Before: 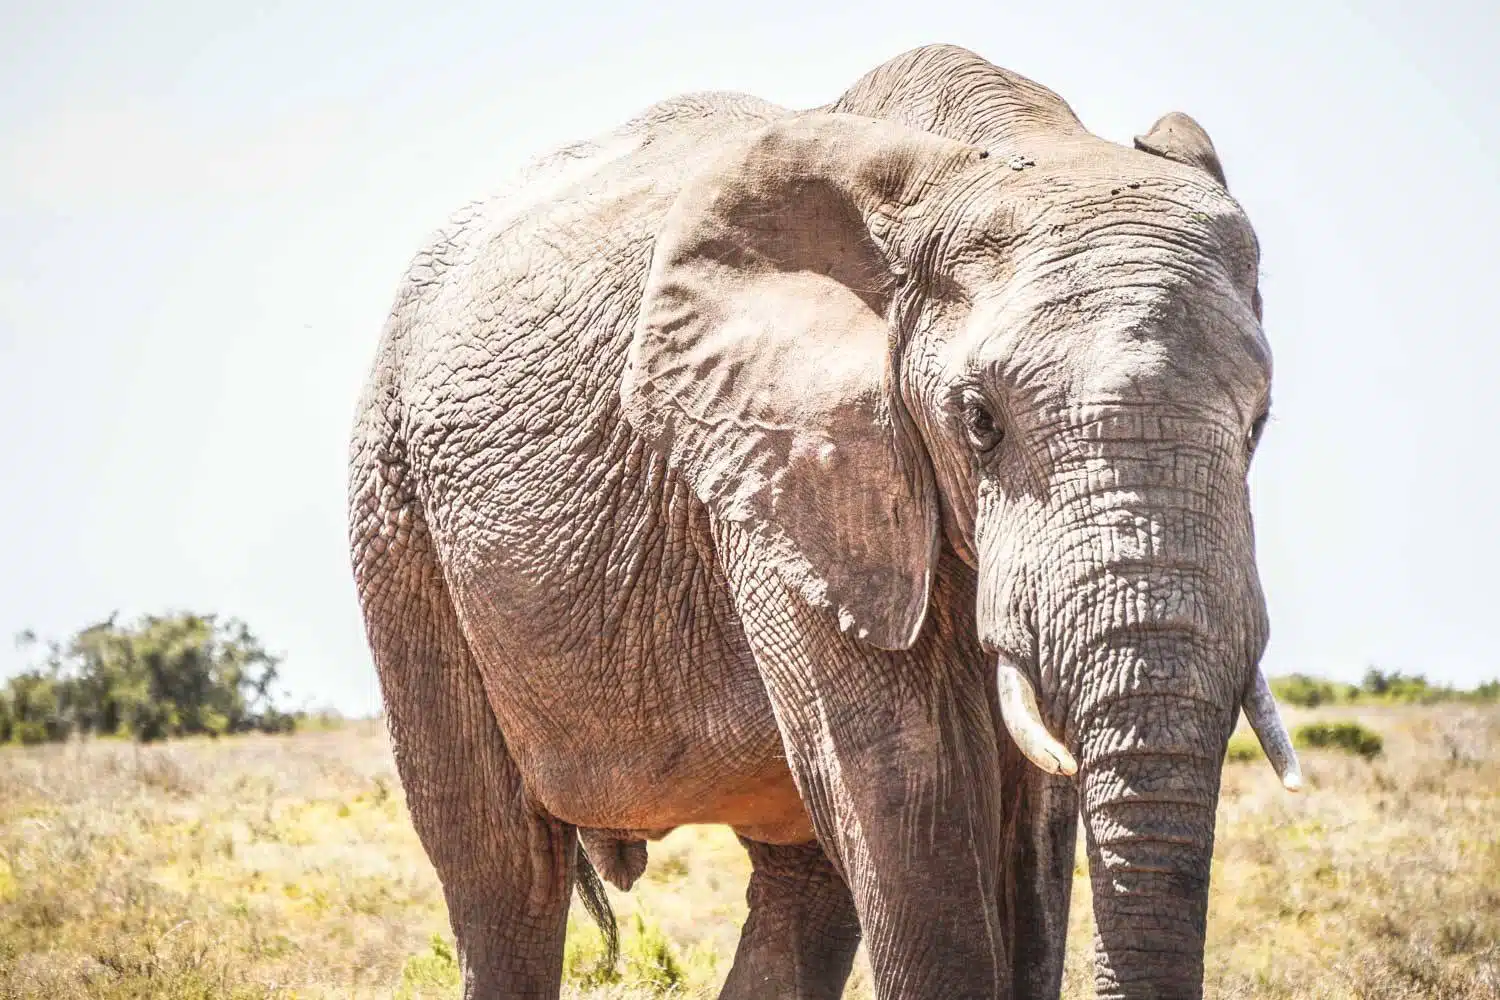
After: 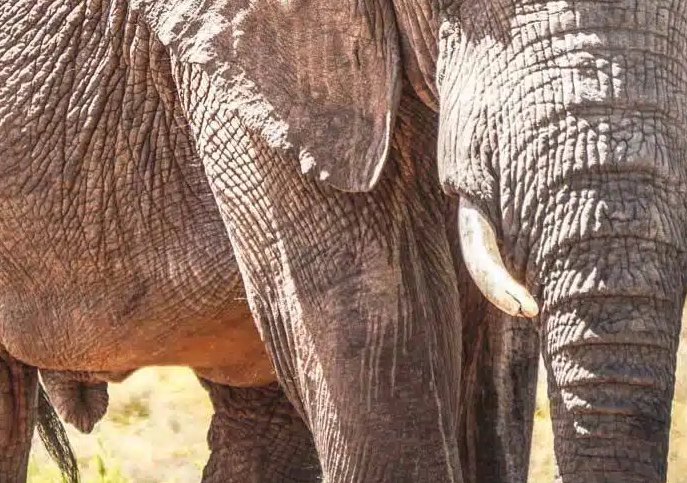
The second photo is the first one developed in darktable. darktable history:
crop: left 35.976%, top 45.819%, right 18.162%, bottom 5.807%
shadows and highlights: low approximation 0.01, soften with gaussian
